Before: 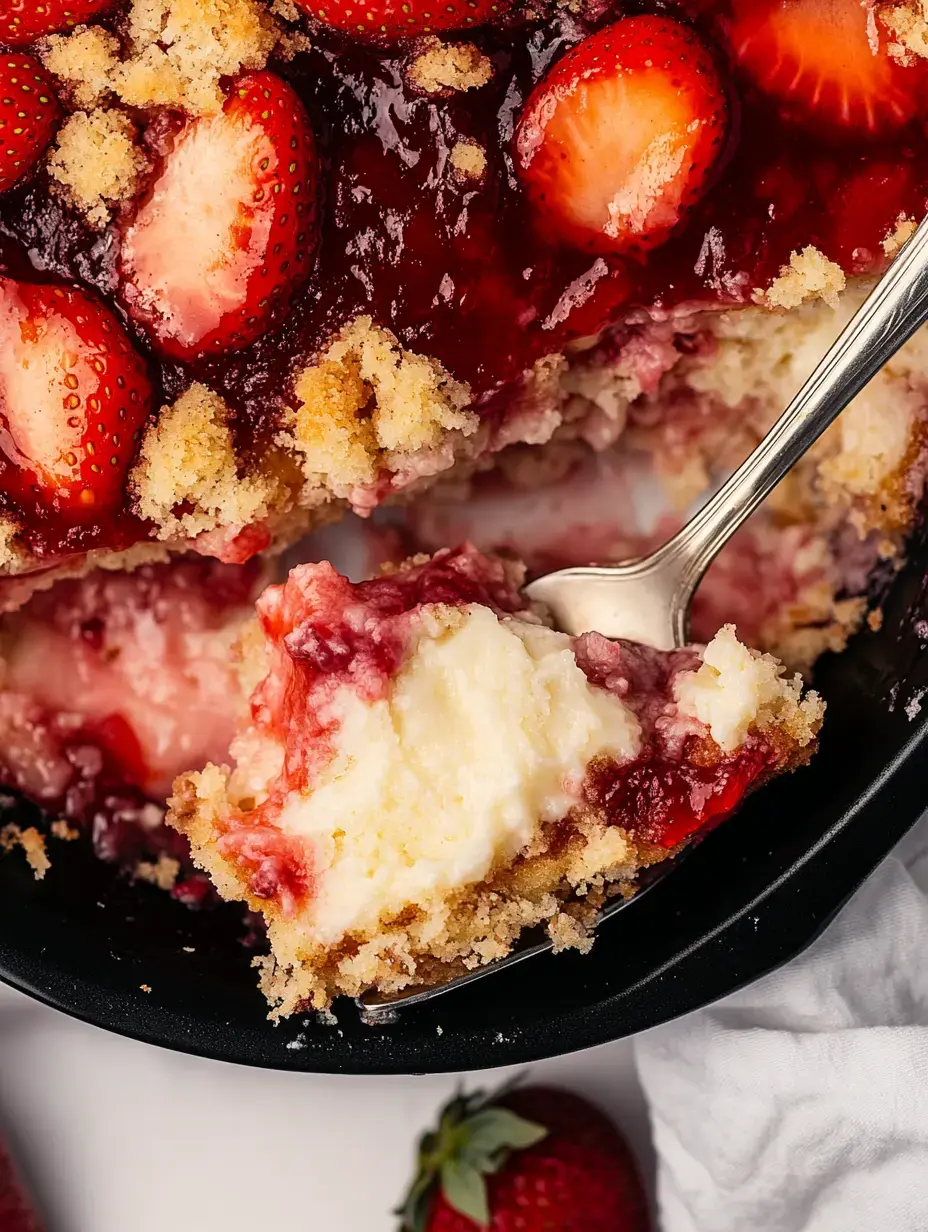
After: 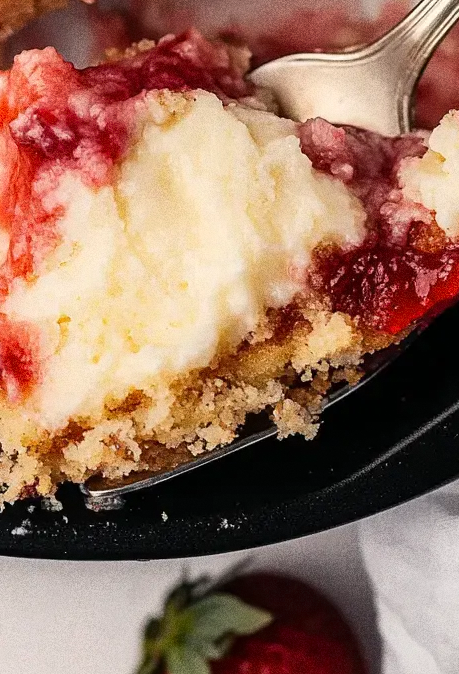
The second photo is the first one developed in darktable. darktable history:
grain: coarseness 0.09 ISO, strength 40%
crop: left 29.672%, top 41.786%, right 20.851%, bottom 3.487%
